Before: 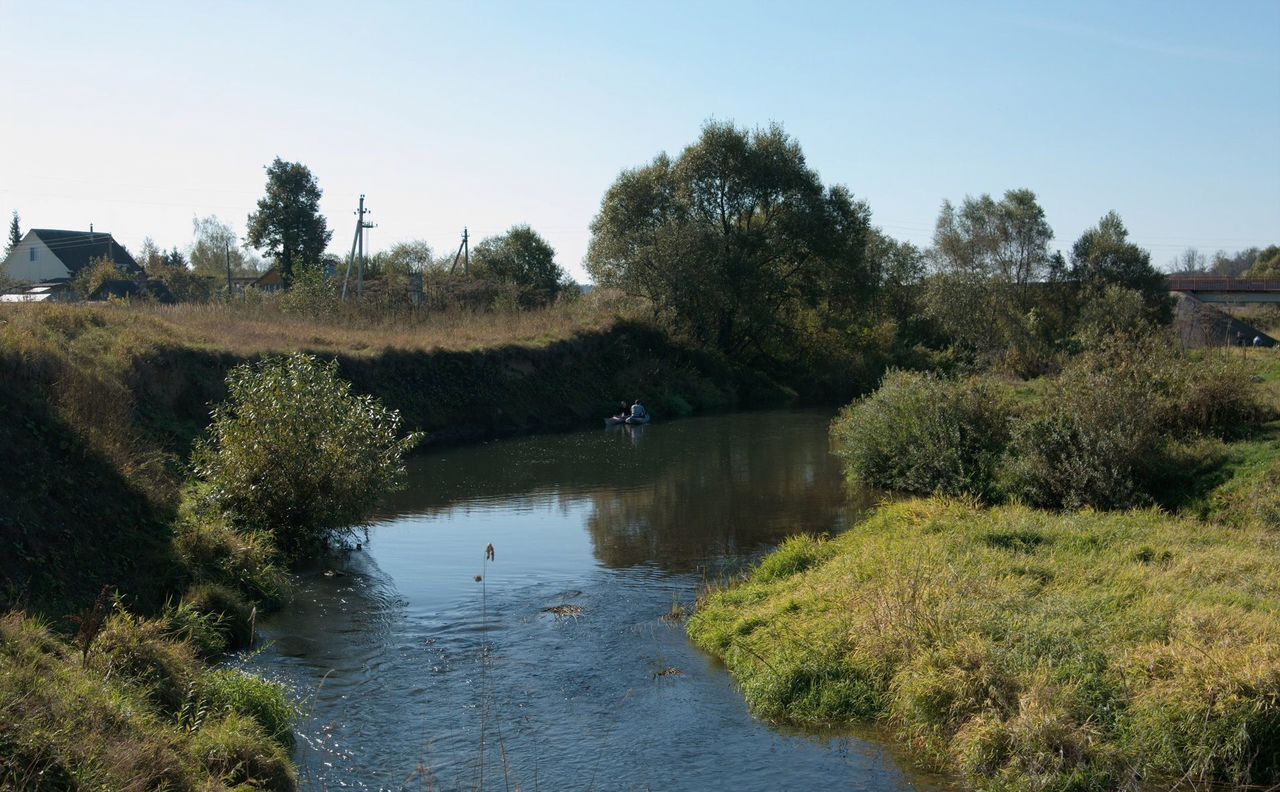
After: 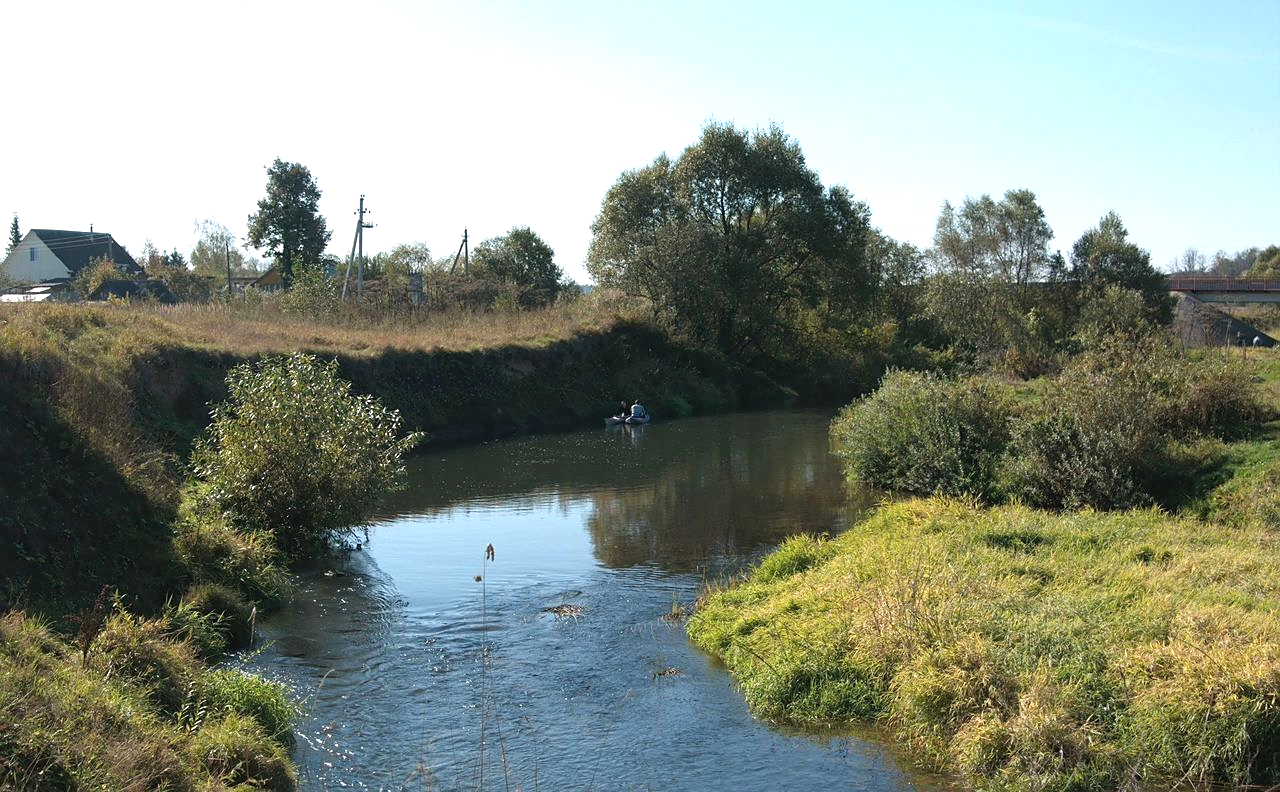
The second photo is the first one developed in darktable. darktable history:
sharpen: radius 1.527, amount 0.362, threshold 1.159
exposure: black level correction -0.002, exposure 0.706 EV, compensate exposure bias true, compensate highlight preservation false
